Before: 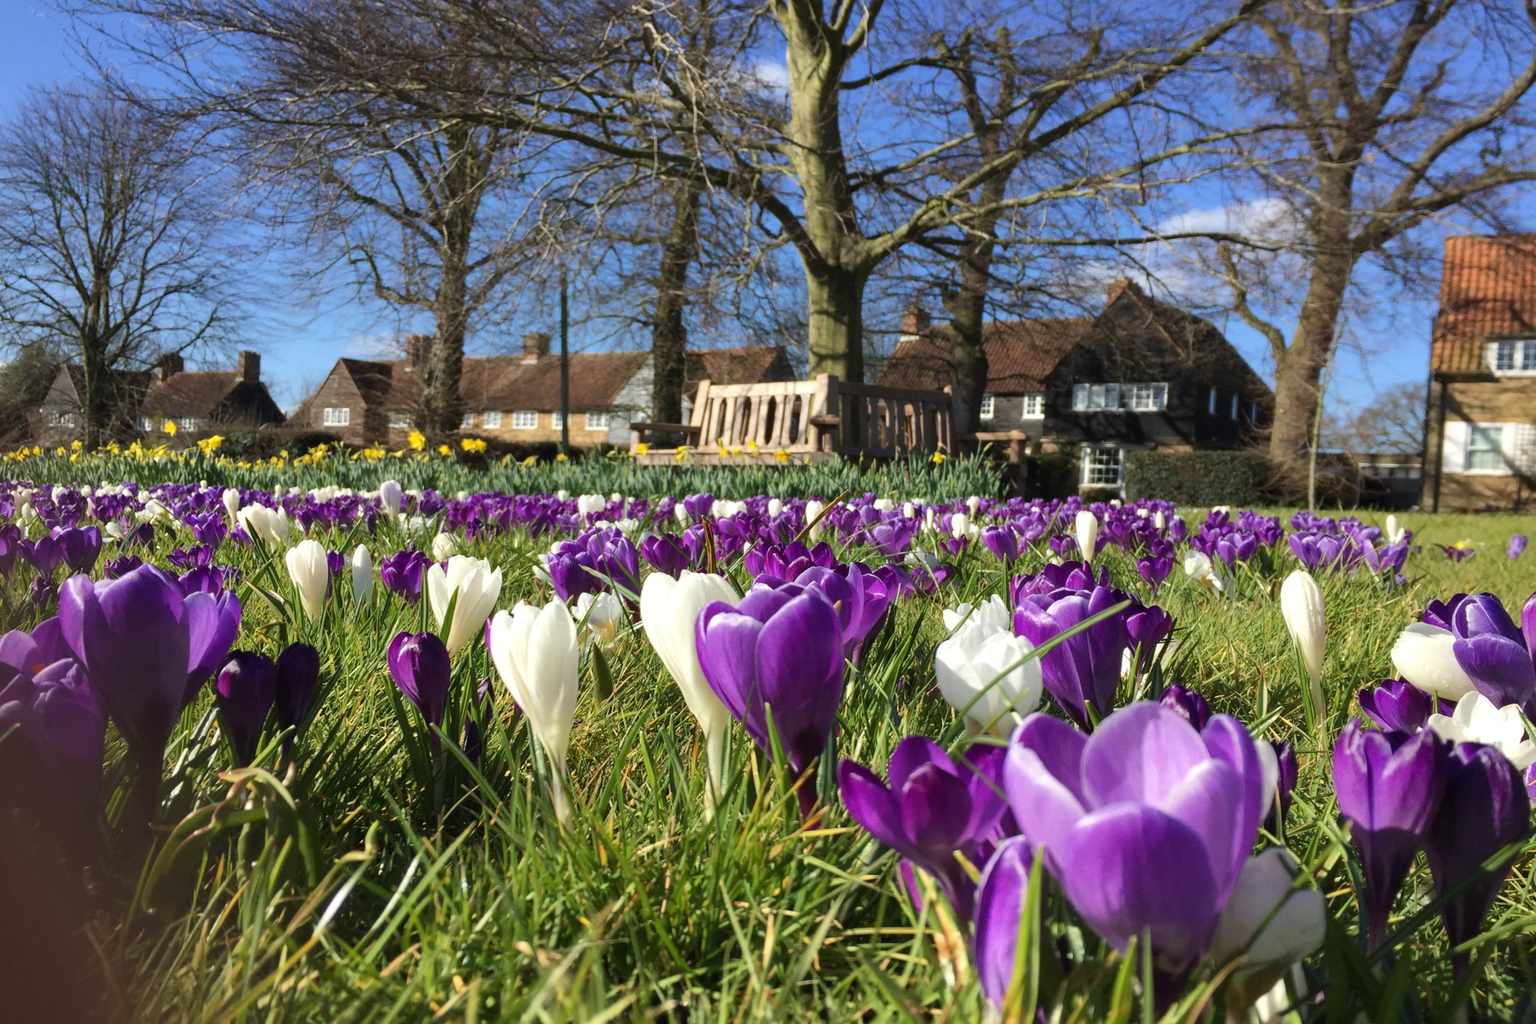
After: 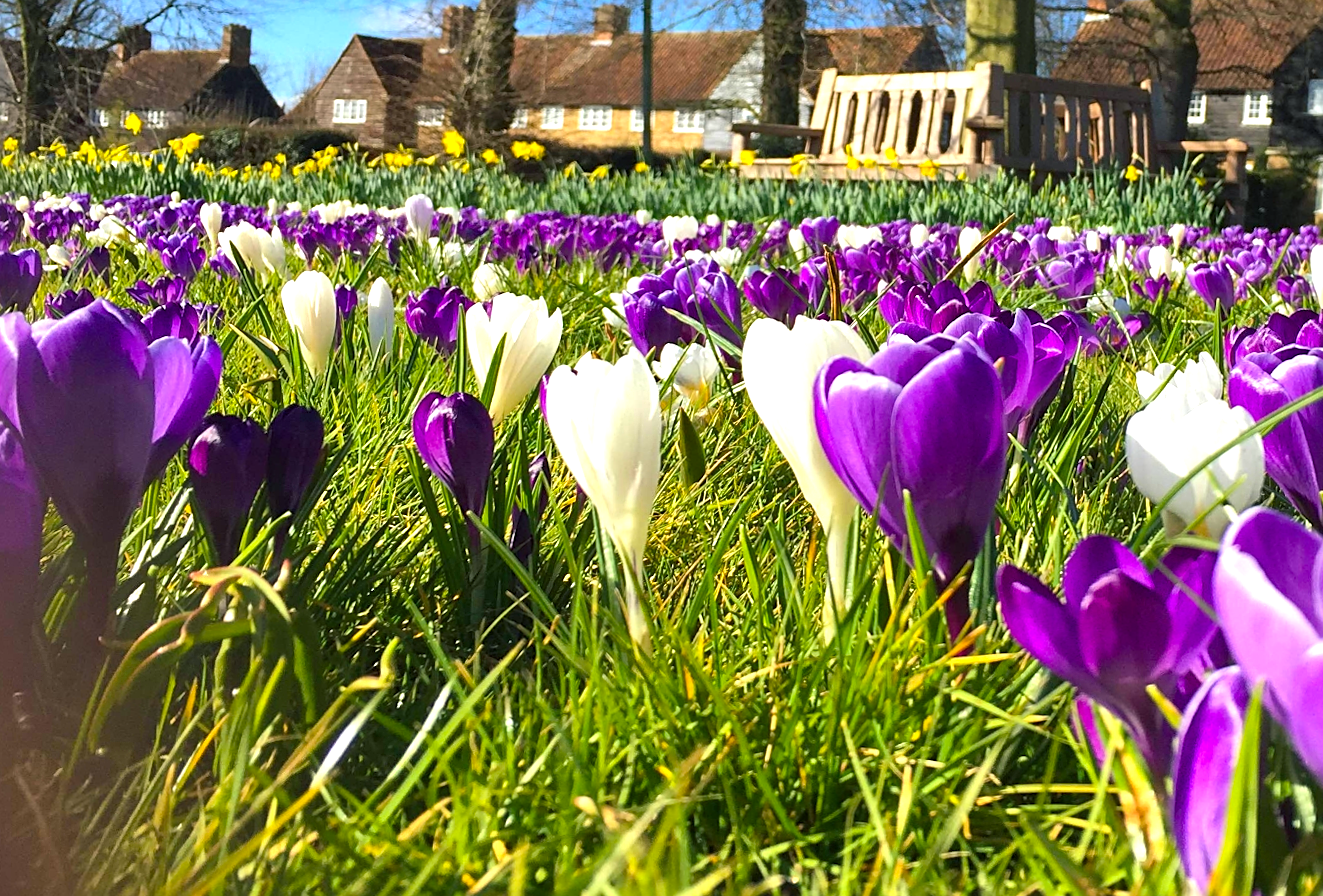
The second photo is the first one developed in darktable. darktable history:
exposure: exposure 0.654 EV, compensate highlight preservation false
color balance rgb: shadows lift › chroma 2.038%, shadows lift › hue 221.33°, perceptual saturation grading › global saturation 25.22%, global vibrance 20%
crop and rotate: angle -0.662°, left 3.719%, top 31.571%, right 28.966%
shadows and highlights: soften with gaussian
sharpen: on, module defaults
